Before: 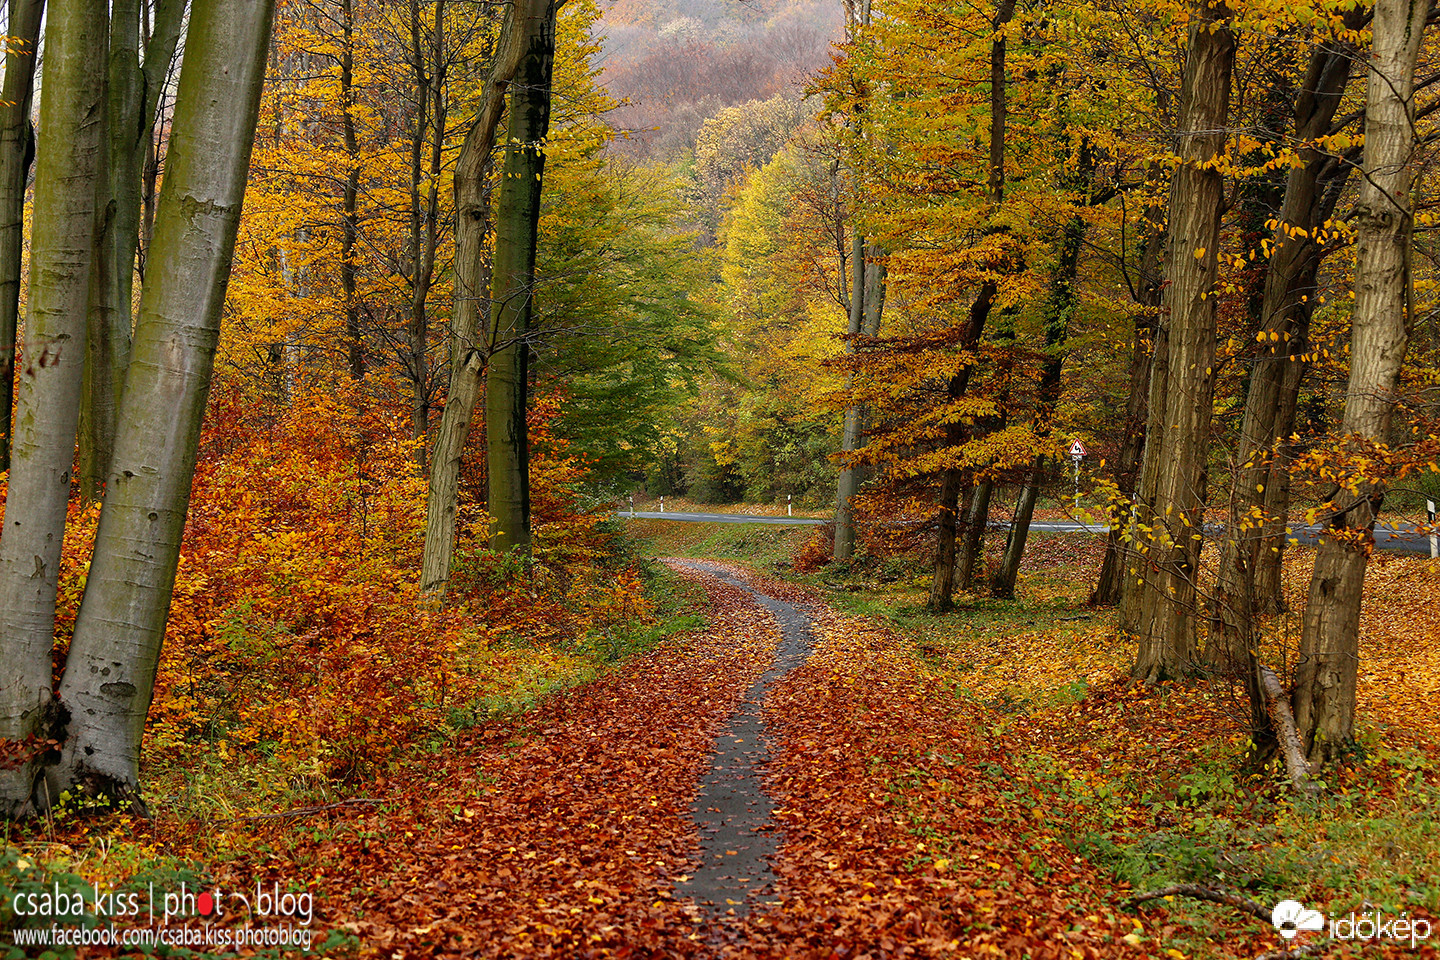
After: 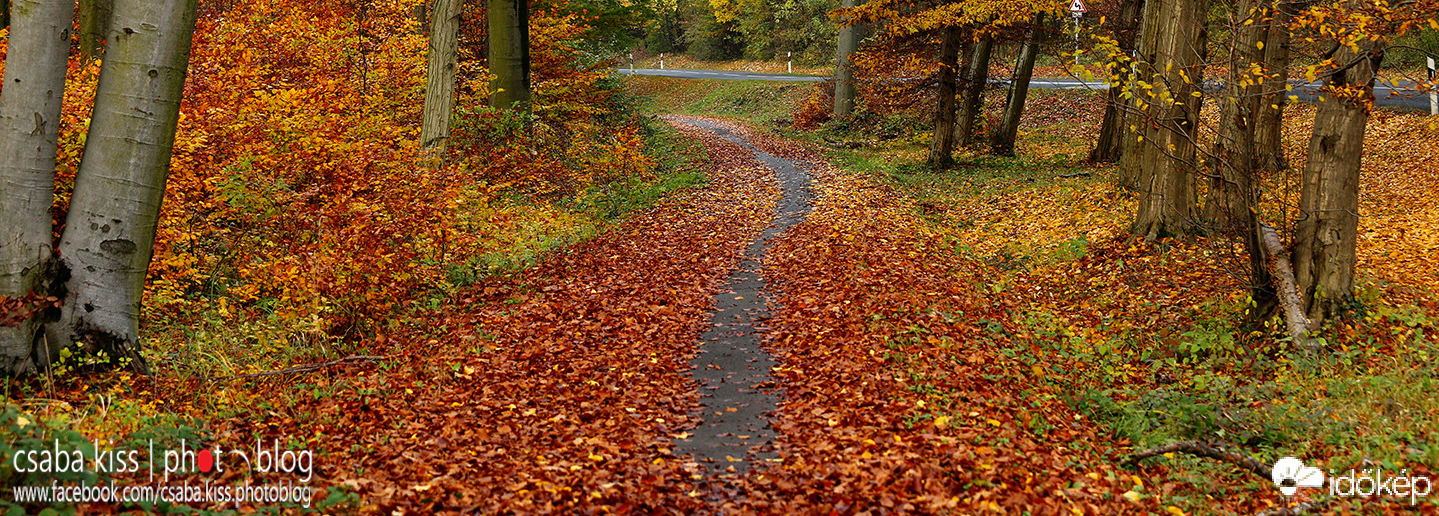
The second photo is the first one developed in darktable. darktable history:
crop and rotate: top 46.237%
